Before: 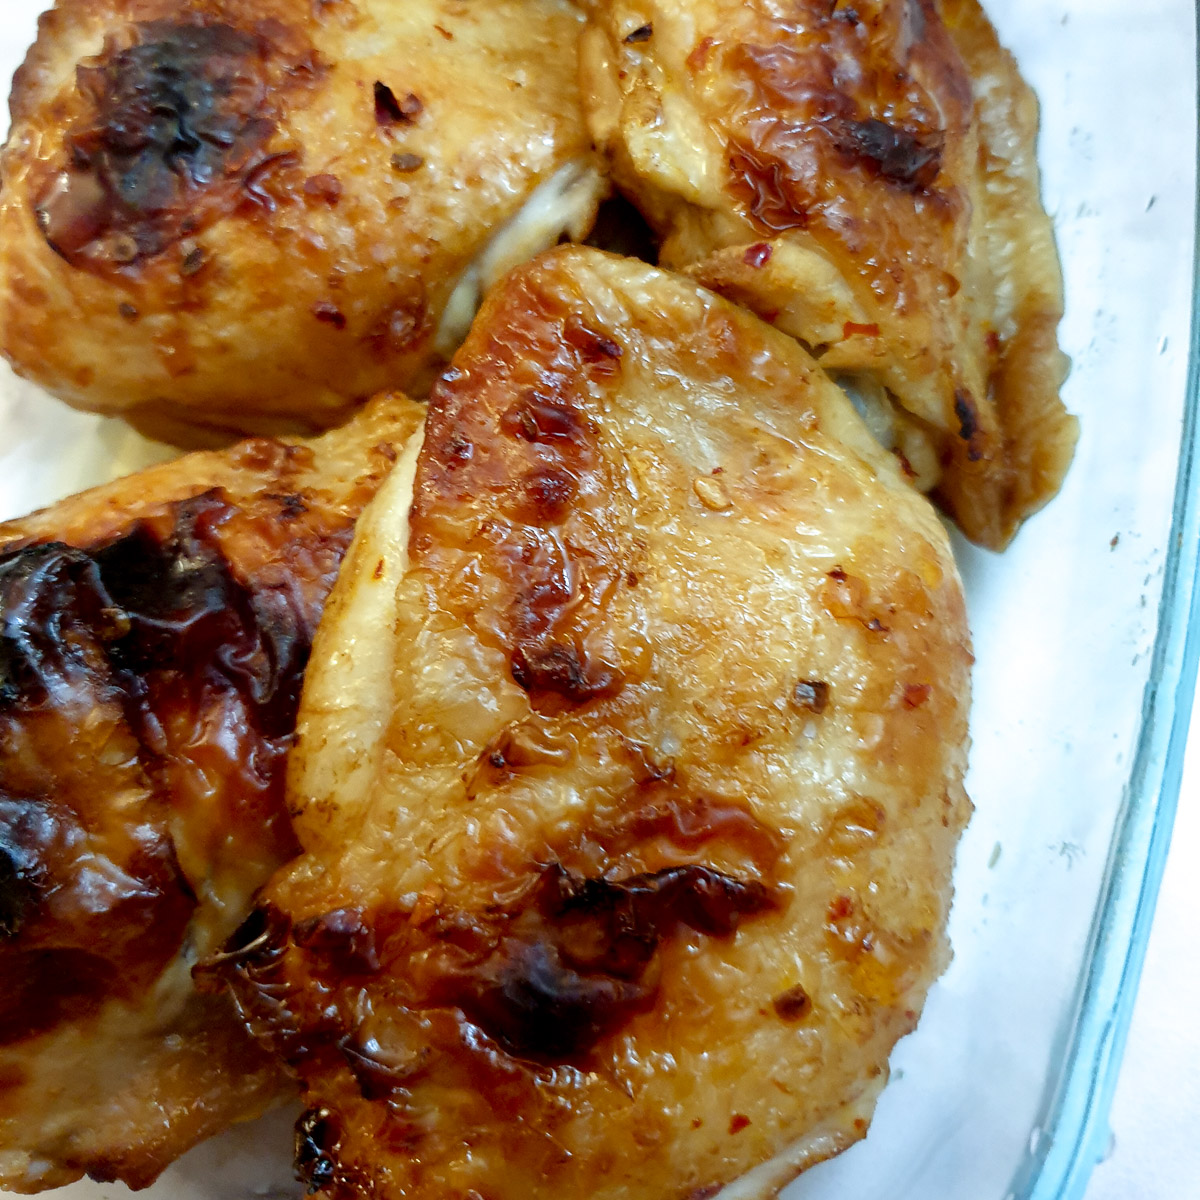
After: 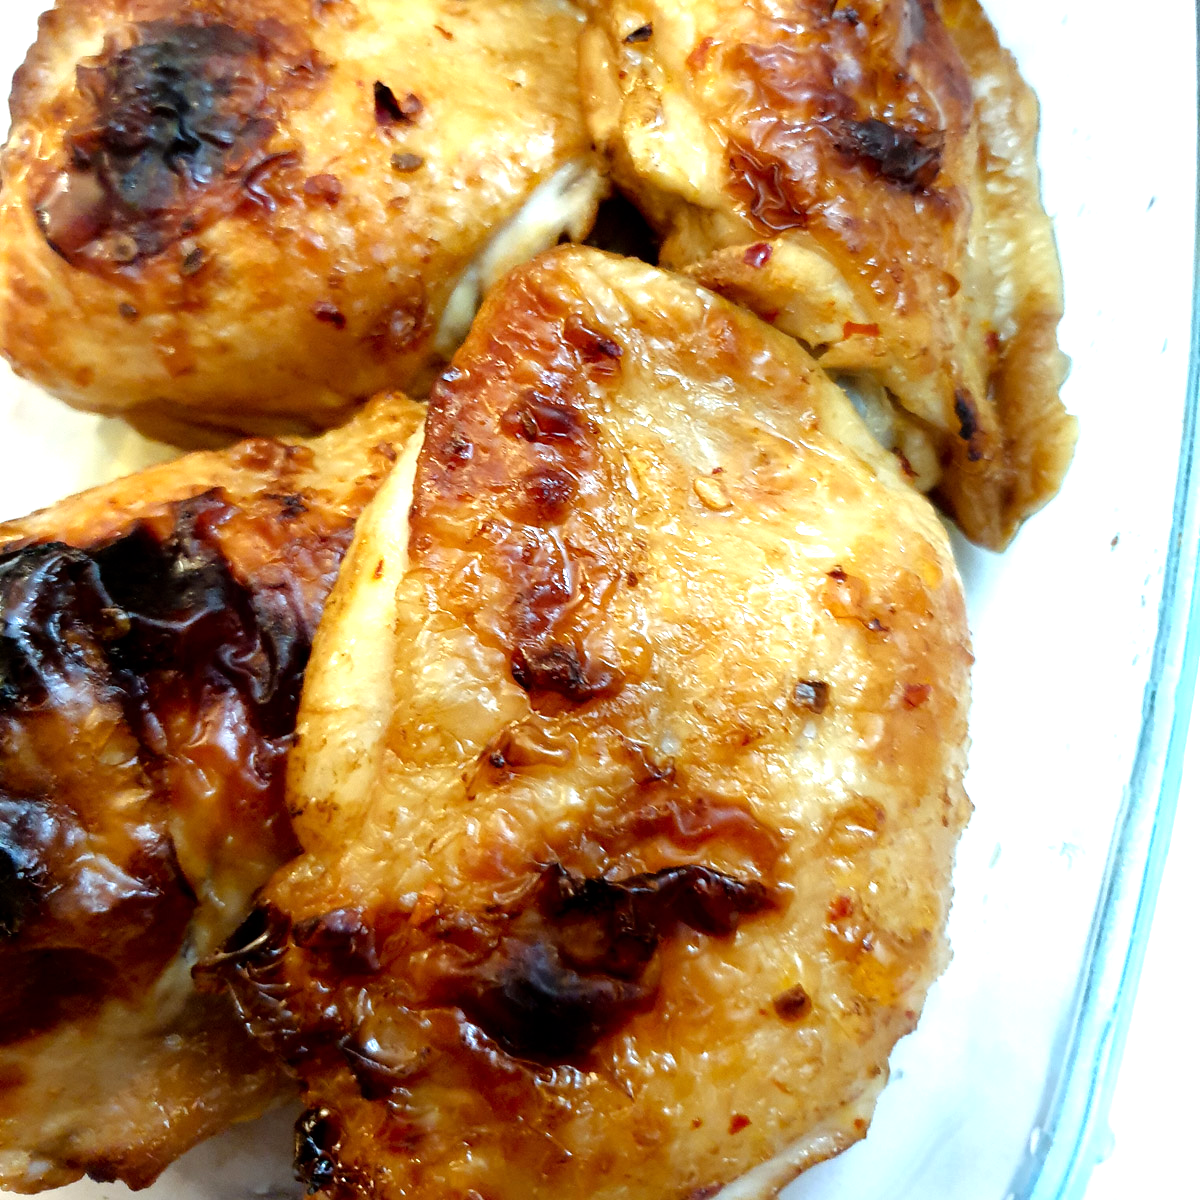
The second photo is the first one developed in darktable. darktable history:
tone equalizer: -8 EV -0.783 EV, -7 EV -0.682 EV, -6 EV -0.571 EV, -5 EV -0.386 EV, -3 EV 0.374 EV, -2 EV 0.6 EV, -1 EV 0.693 EV, +0 EV 0.723 EV
